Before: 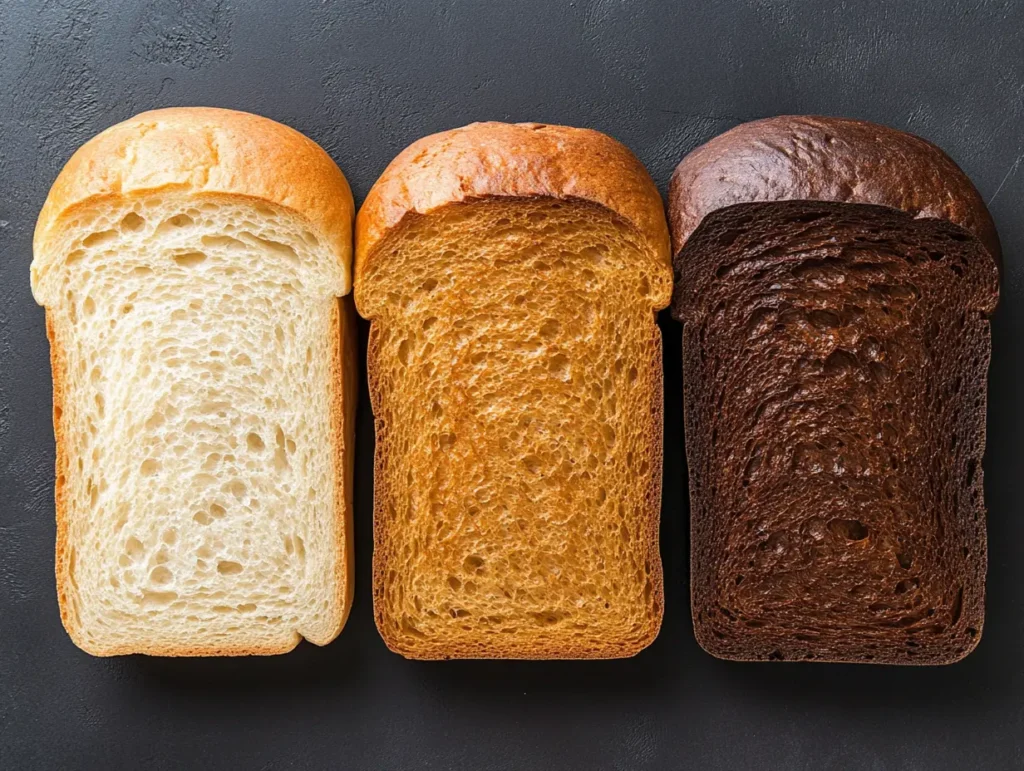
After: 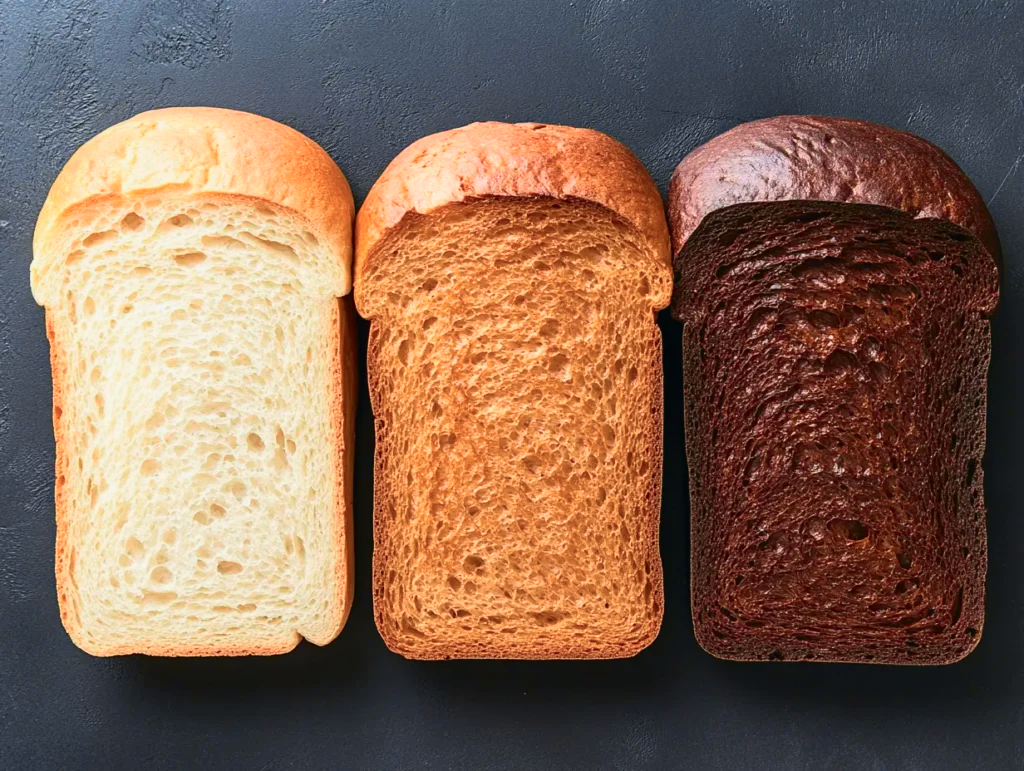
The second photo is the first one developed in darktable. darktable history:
tone curve: curves: ch0 [(0, 0.013) (0.104, 0.103) (0.258, 0.267) (0.448, 0.487) (0.709, 0.794) (0.886, 0.922) (0.994, 0.971)]; ch1 [(0, 0) (0.335, 0.298) (0.446, 0.413) (0.488, 0.484) (0.515, 0.508) (0.566, 0.593) (0.635, 0.661) (1, 1)]; ch2 [(0, 0) (0.314, 0.301) (0.437, 0.403) (0.502, 0.494) (0.528, 0.54) (0.557, 0.559) (0.612, 0.62) (0.715, 0.691) (1, 1)], color space Lab, independent channels, preserve colors none
